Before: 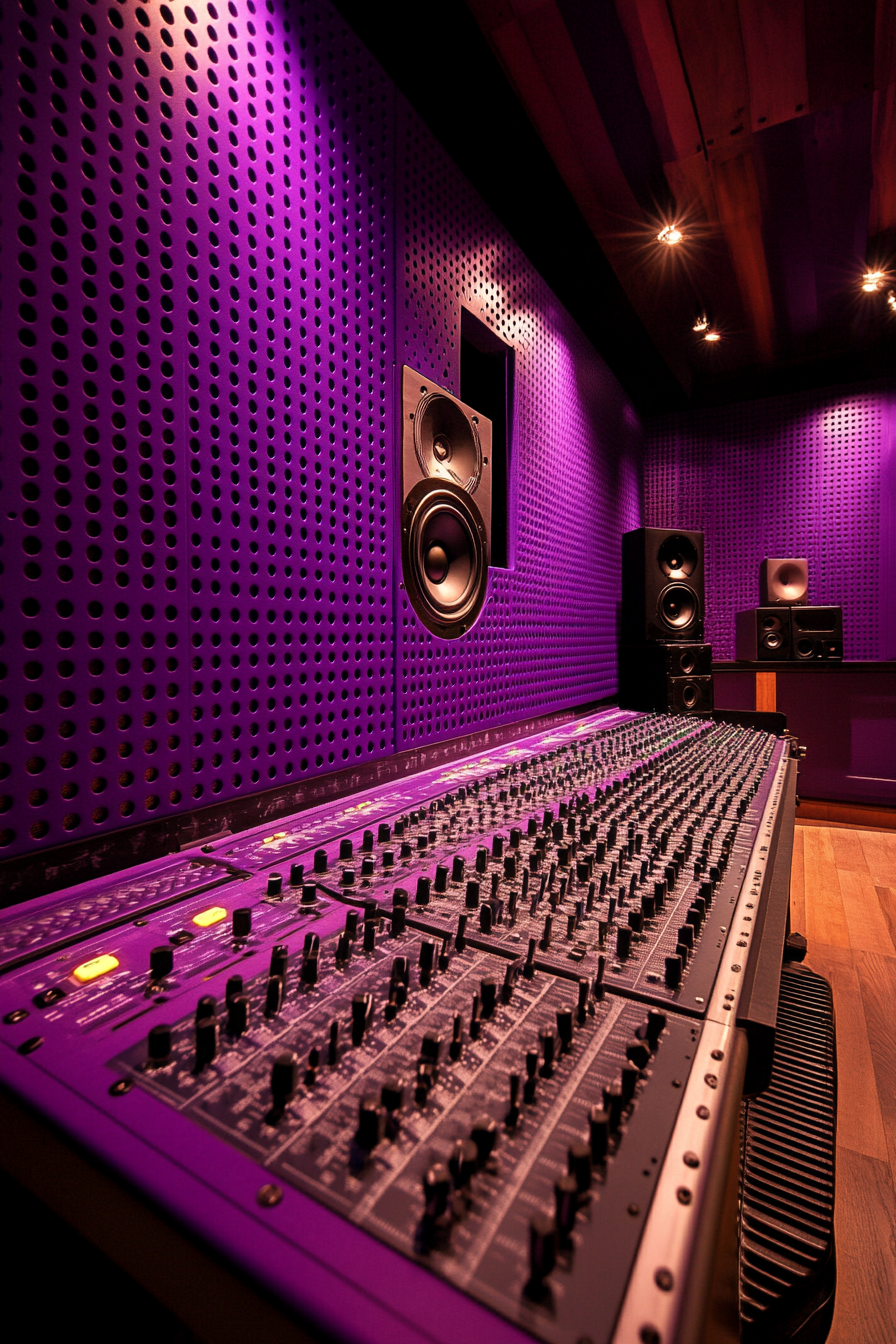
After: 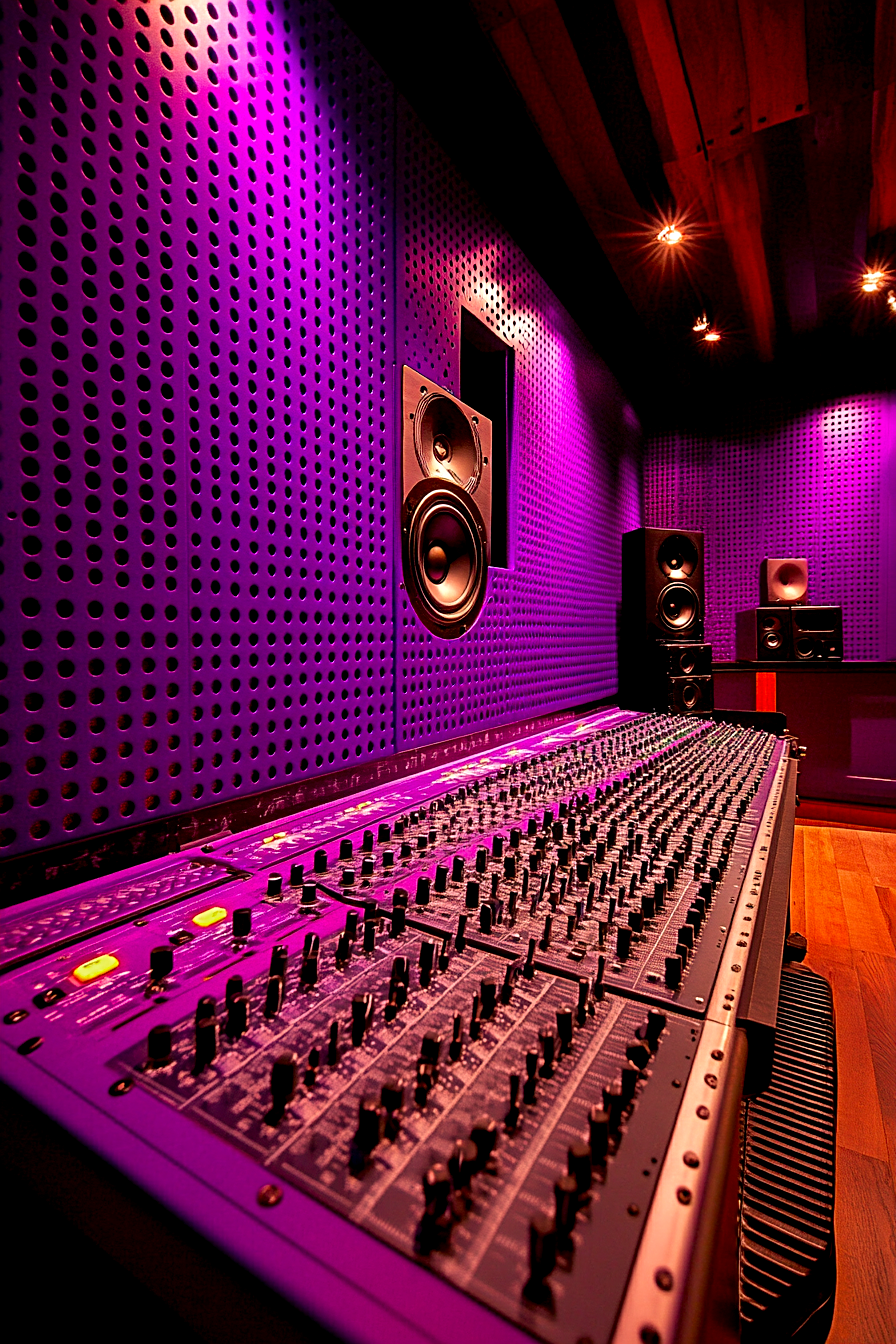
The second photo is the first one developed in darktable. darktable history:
exposure: black level correction 0.005, exposure 0.286 EV, compensate exposure bias true, compensate highlight preservation false
color zones: curves: ch0 [(0, 0.425) (0.143, 0.422) (0.286, 0.42) (0.429, 0.419) (0.571, 0.419) (0.714, 0.42) (0.857, 0.422) (1, 0.425)]; ch1 [(0, 0.666) (0.143, 0.669) (0.286, 0.671) (0.429, 0.67) (0.571, 0.67) (0.714, 0.67) (0.857, 0.67) (1, 0.666)]
sharpen: amount 0.496
shadows and highlights: shadows 31.8, highlights -32.44, soften with gaussian
